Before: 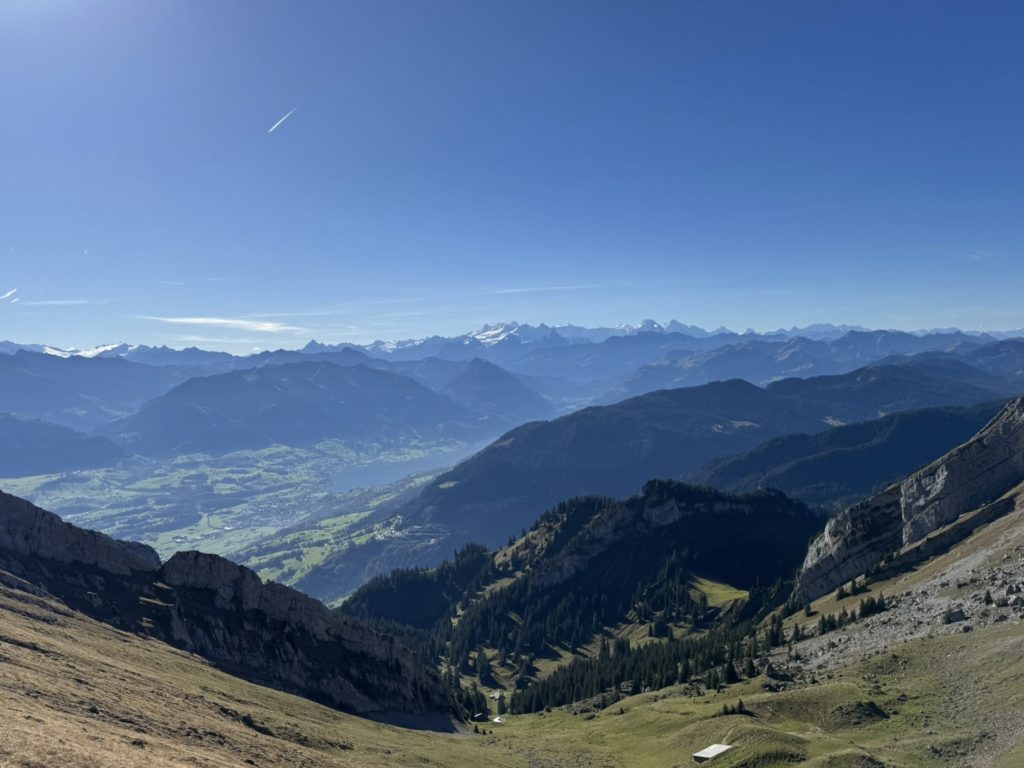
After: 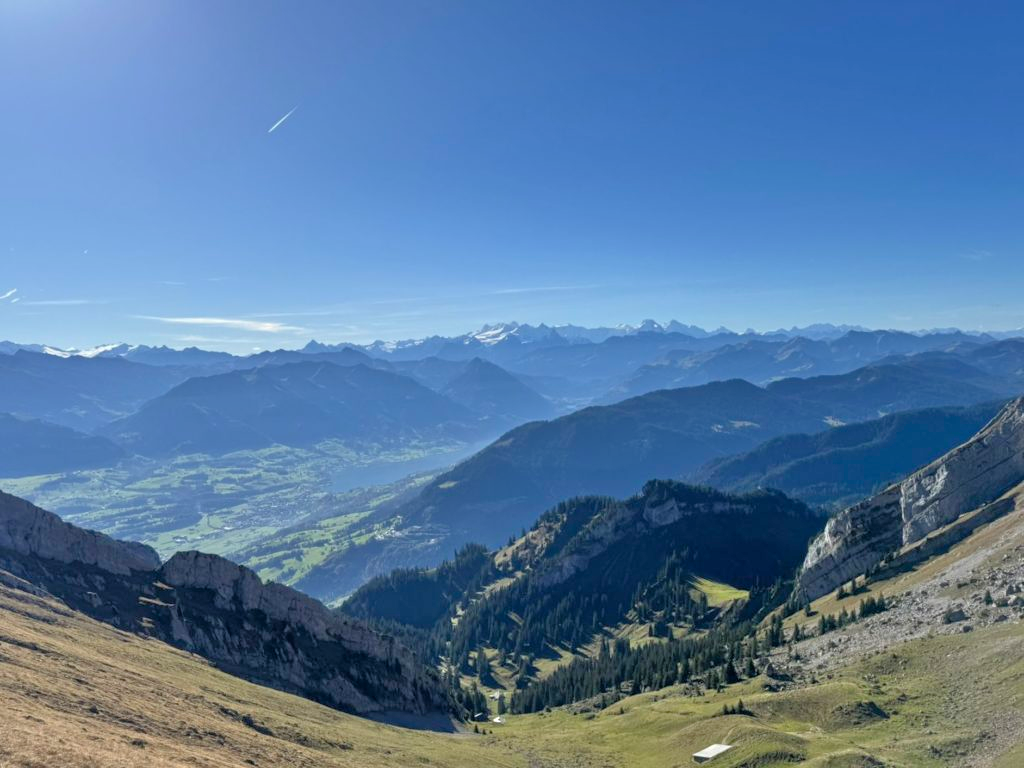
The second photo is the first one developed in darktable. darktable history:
tone equalizer: -7 EV 0.154 EV, -6 EV 0.569 EV, -5 EV 1.13 EV, -4 EV 1.35 EV, -3 EV 1.13 EV, -2 EV 0.6 EV, -1 EV 0.165 EV
